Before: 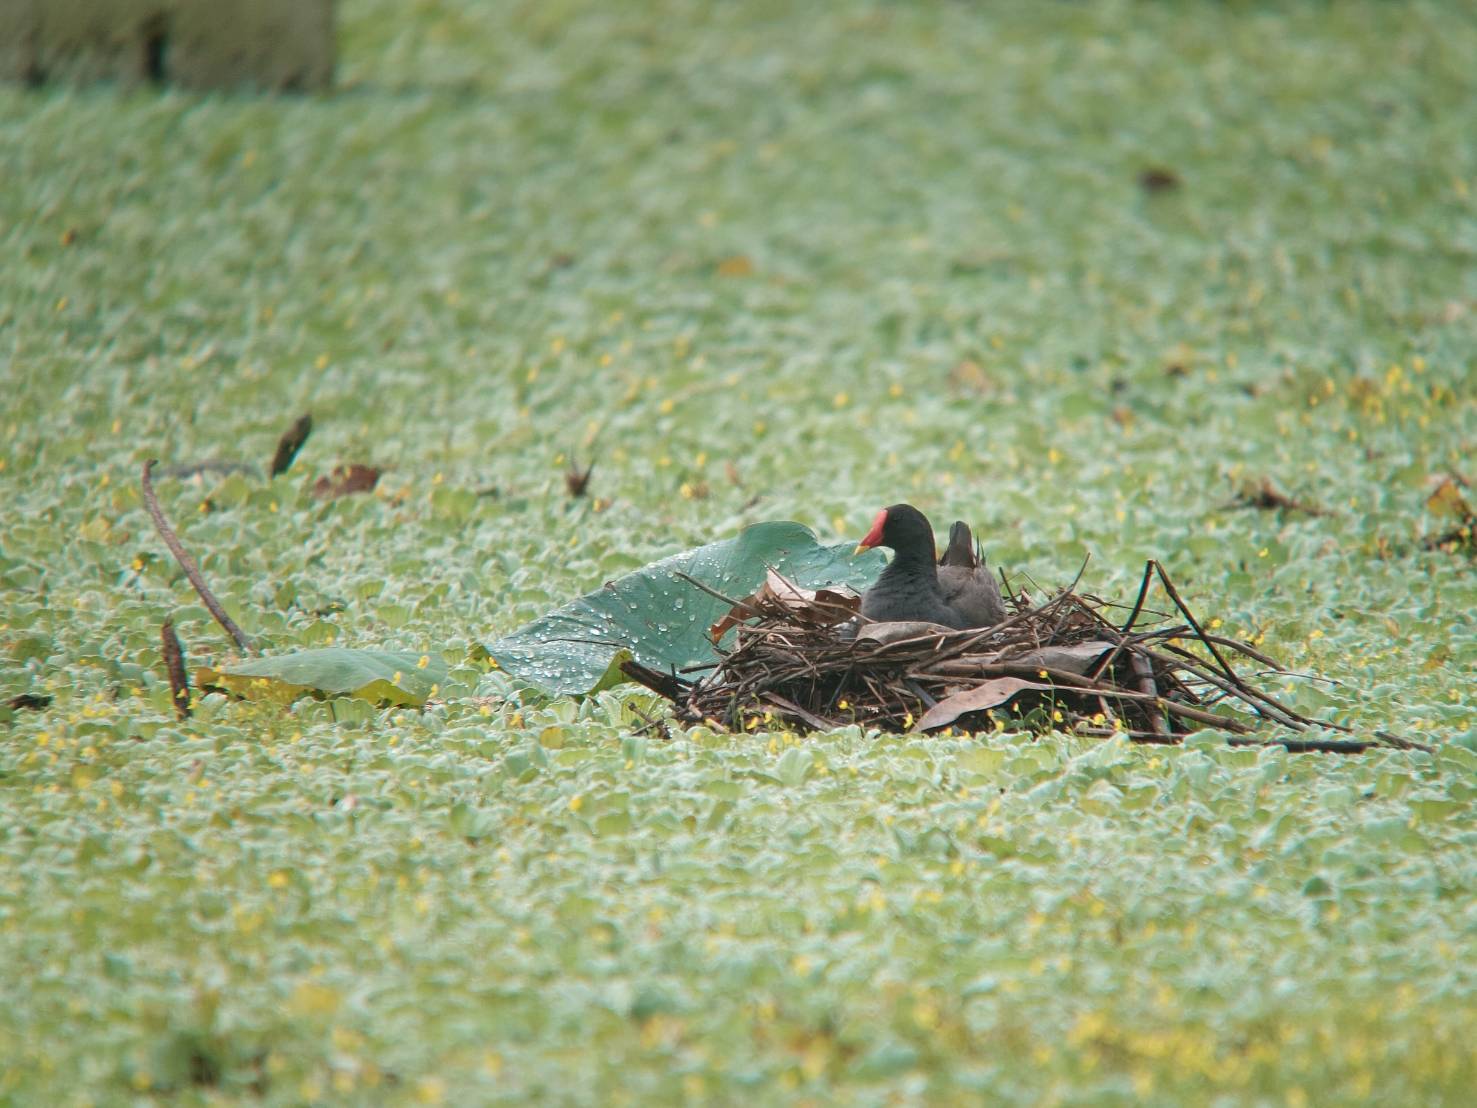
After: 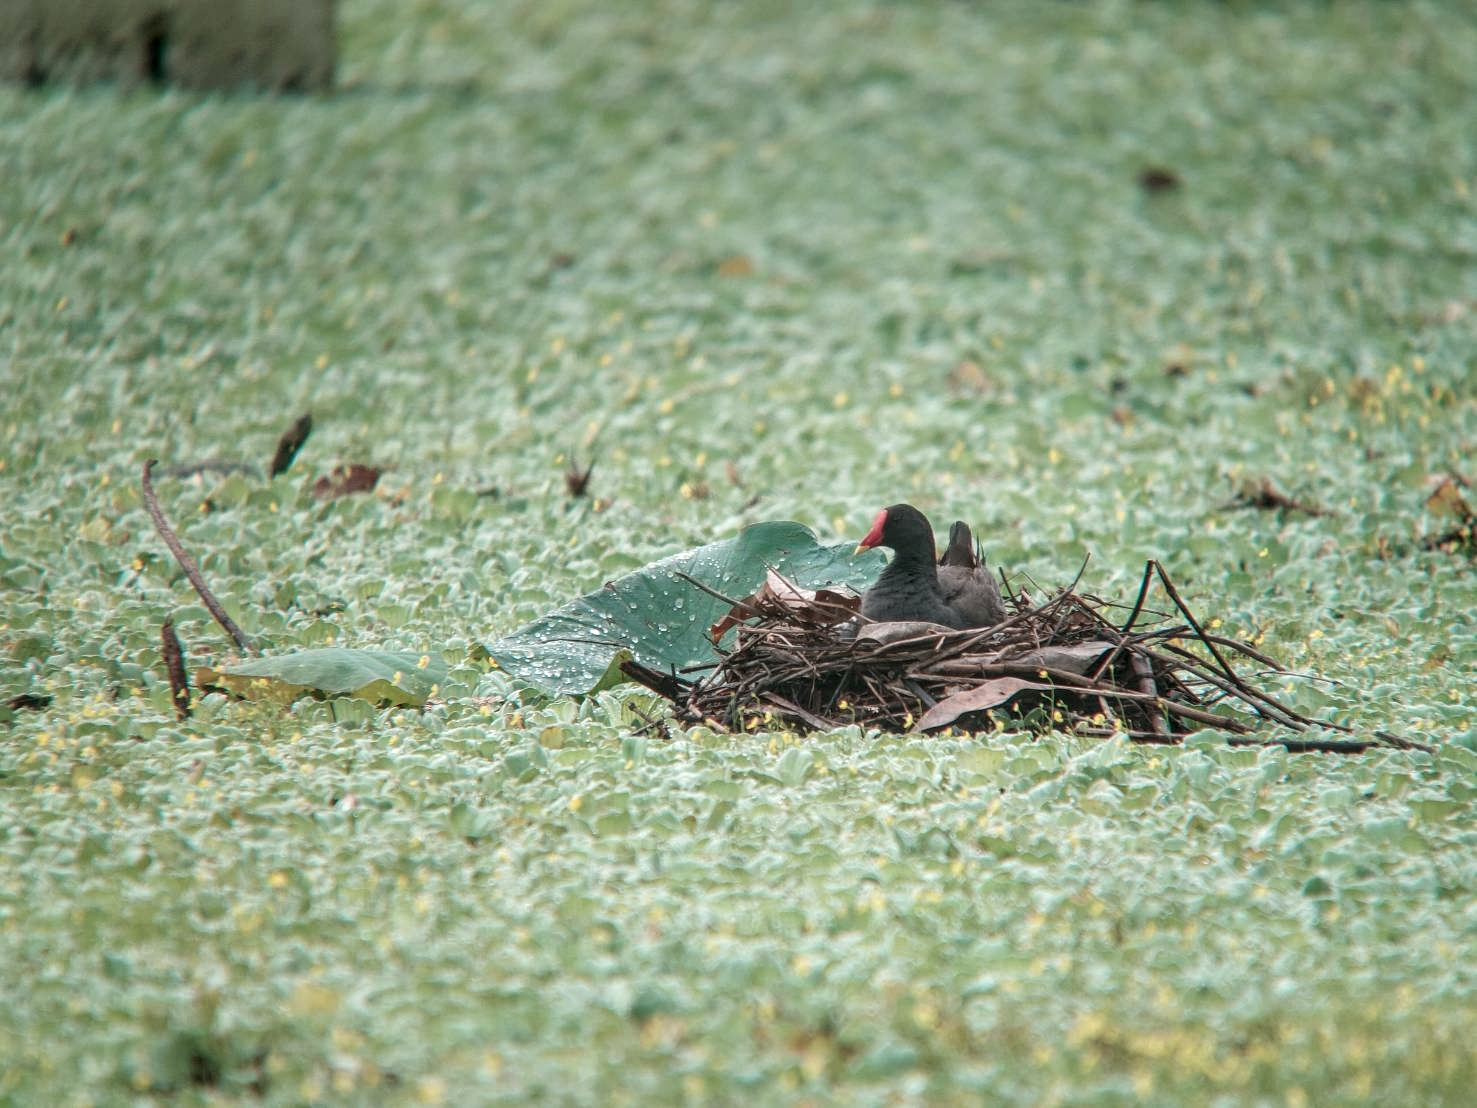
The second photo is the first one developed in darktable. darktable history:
color contrast: blue-yellow contrast 0.7
local contrast: highlights 61%, detail 143%, midtone range 0.428
